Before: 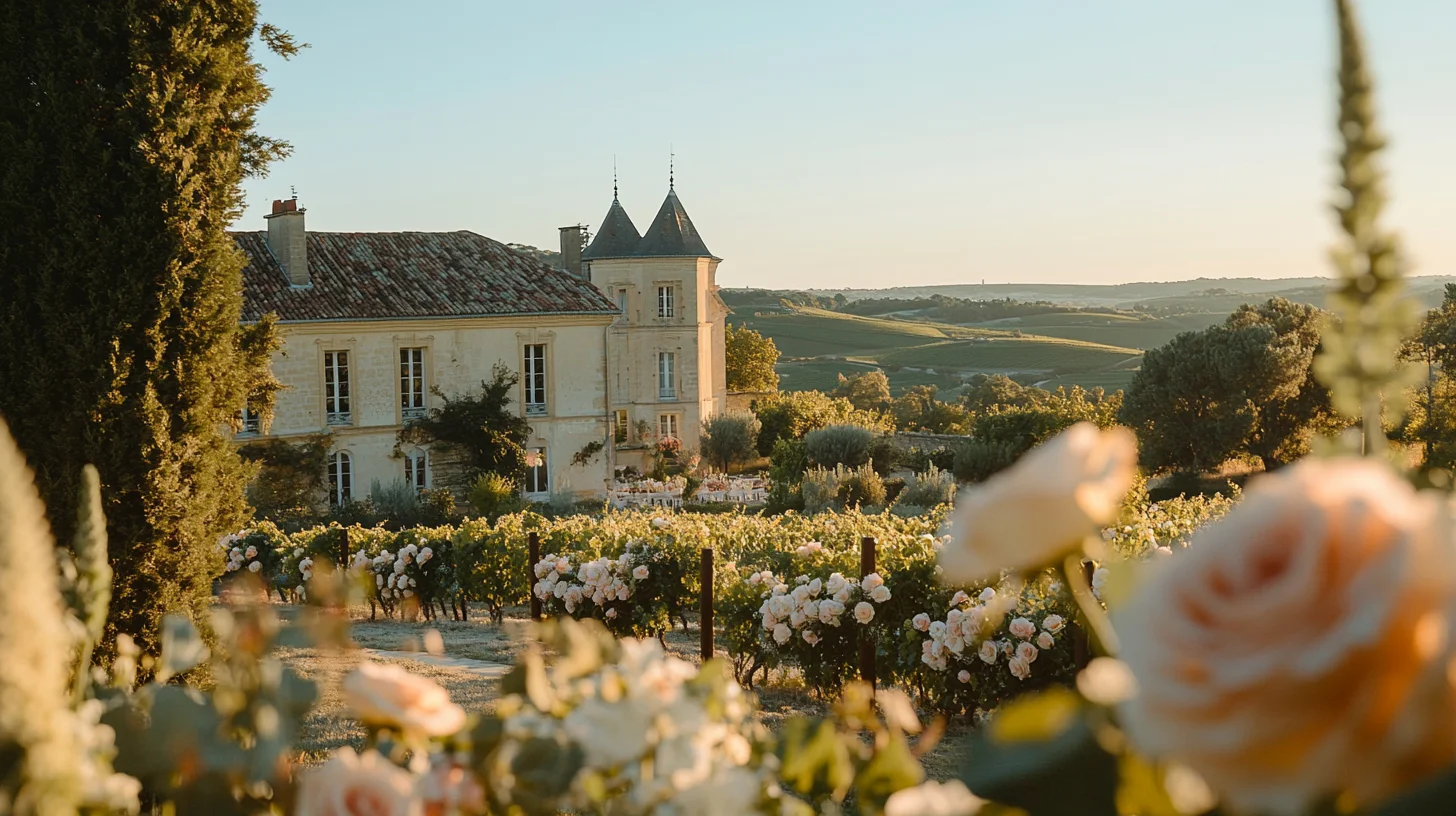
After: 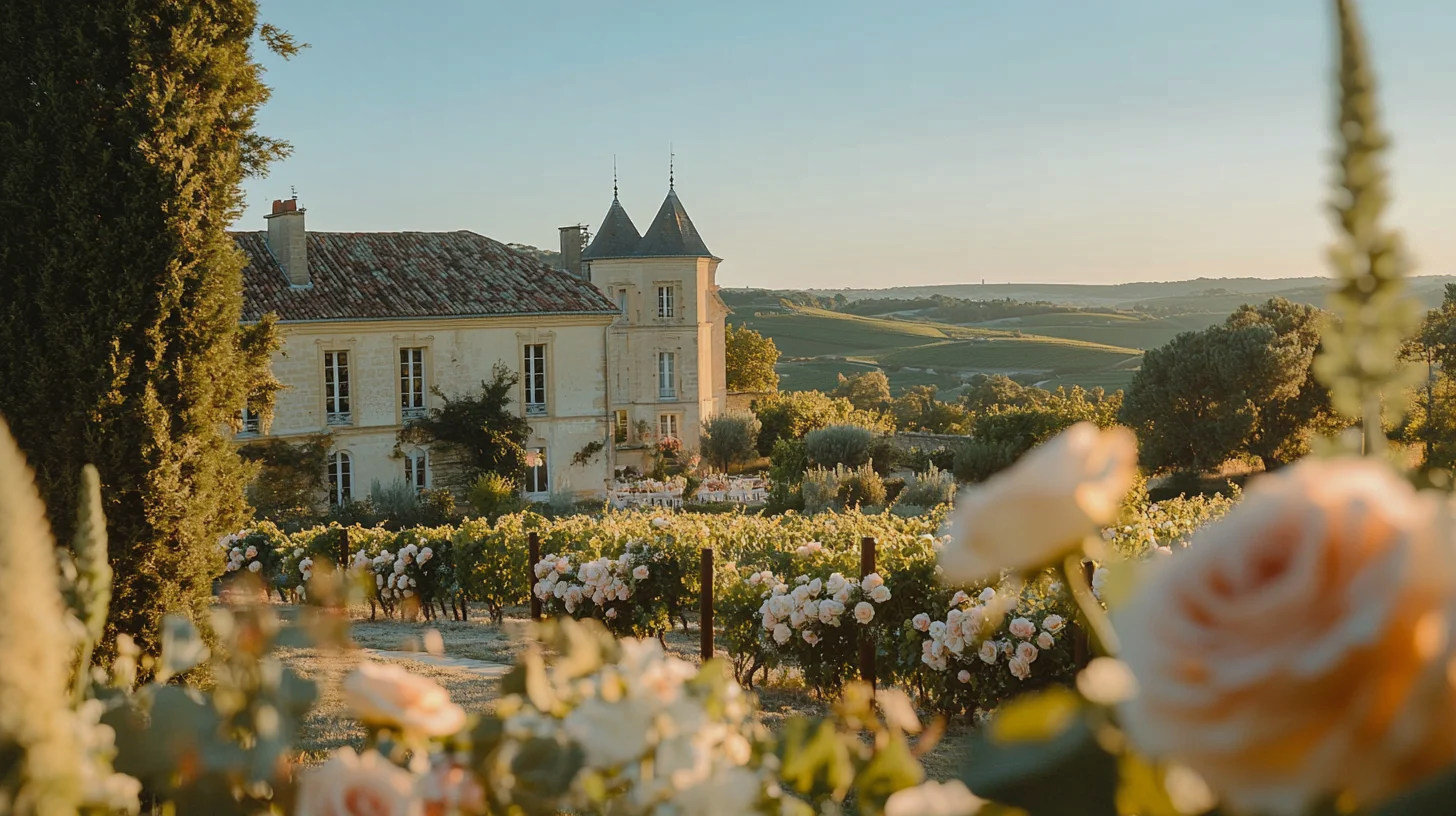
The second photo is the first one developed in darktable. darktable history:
white balance: red 0.988, blue 1.017
shadows and highlights: shadows 40, highlights -60
